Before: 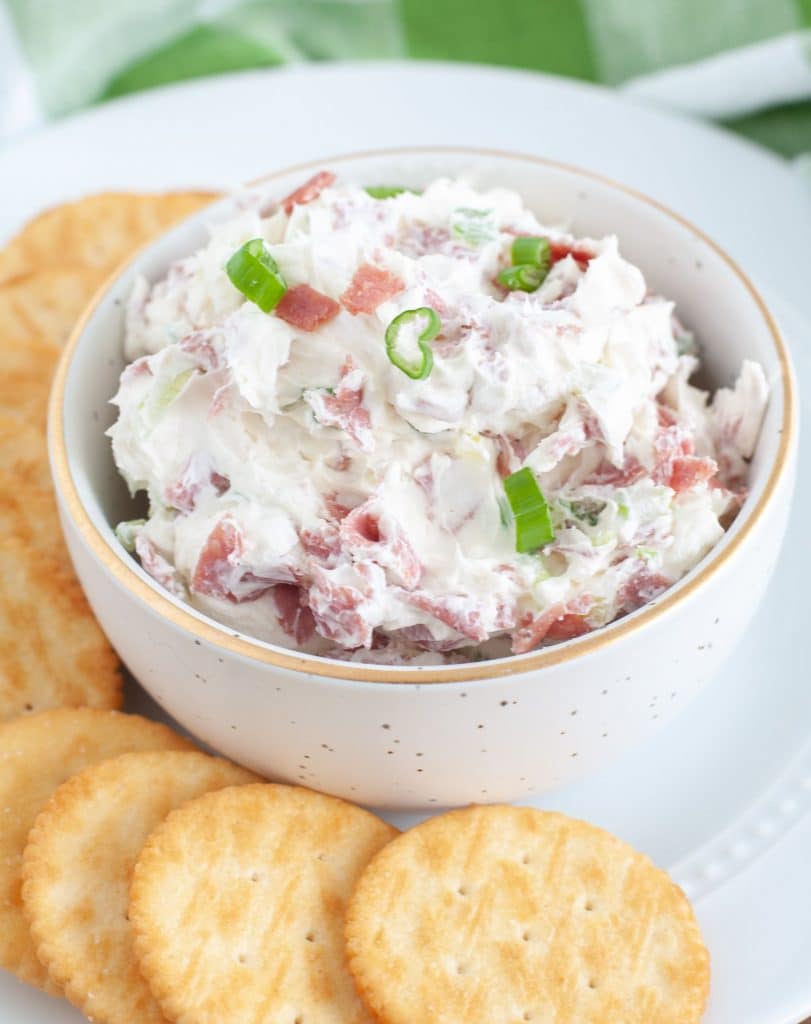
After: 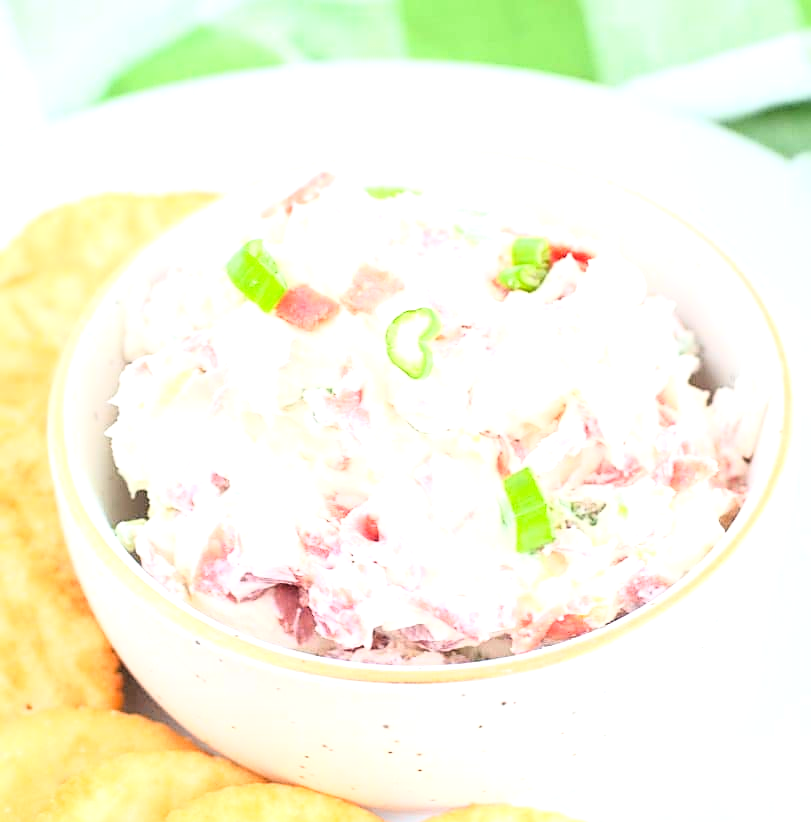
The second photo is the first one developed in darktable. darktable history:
exposure: black level correction 0.001, exposure 1 EV, compensate highlight preservation false
sharpen: on, module defaults
base curve: curves: ch0 [(0, 0) (0.028, 0.03) (0.121, 0.232) (0.46, 0.748) (0.859, 0.968) (1, 1)]
crop: bottom 19.704%
